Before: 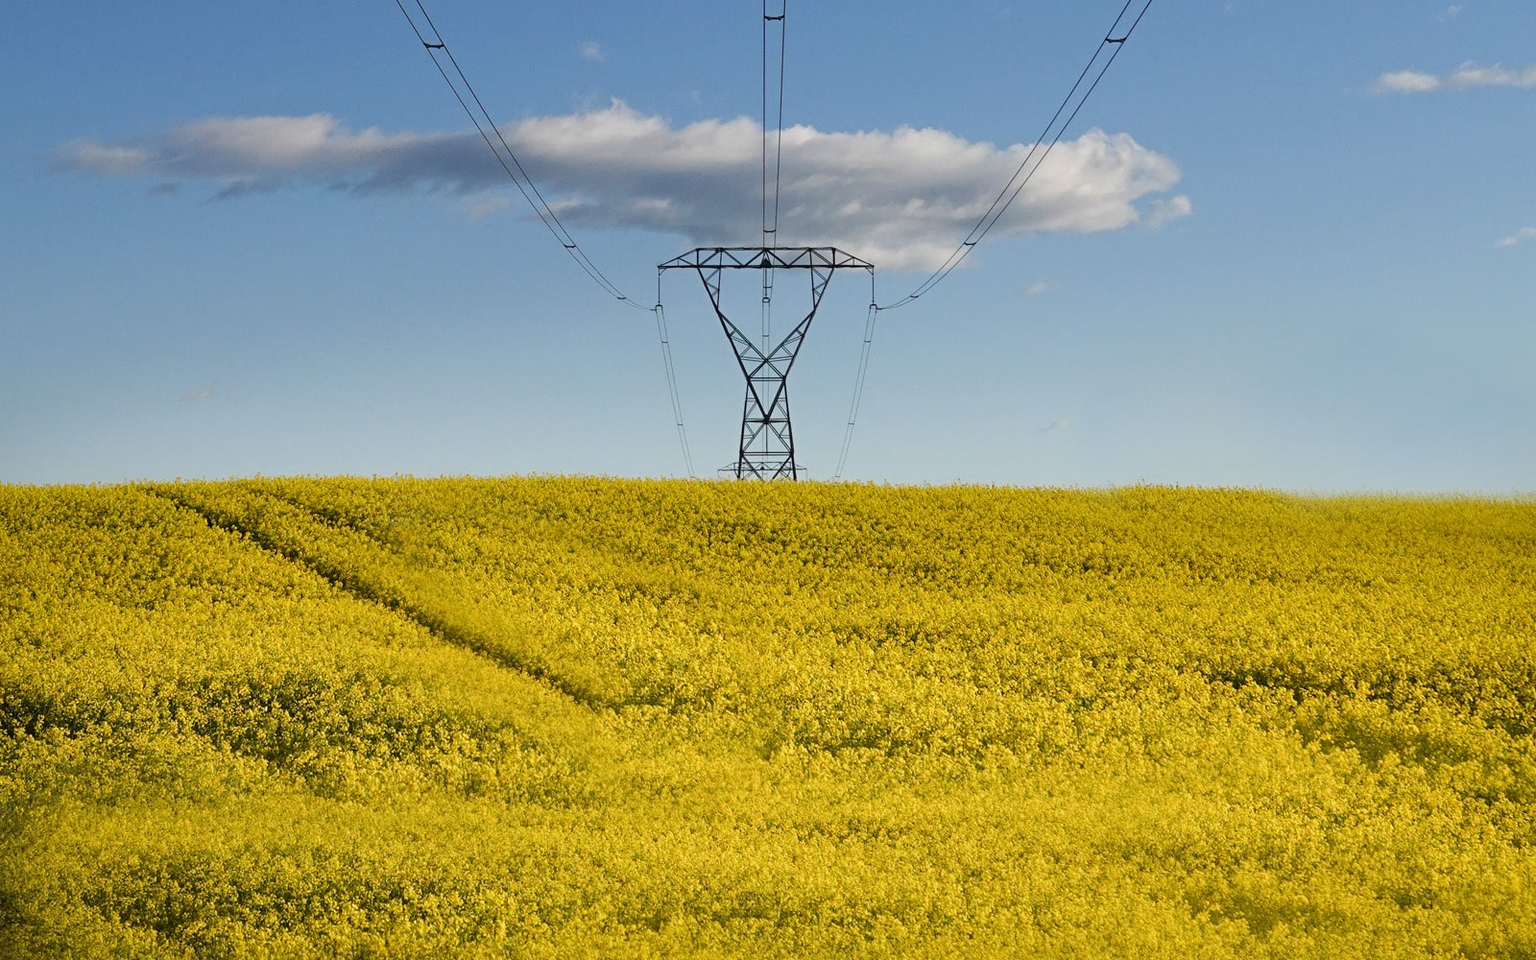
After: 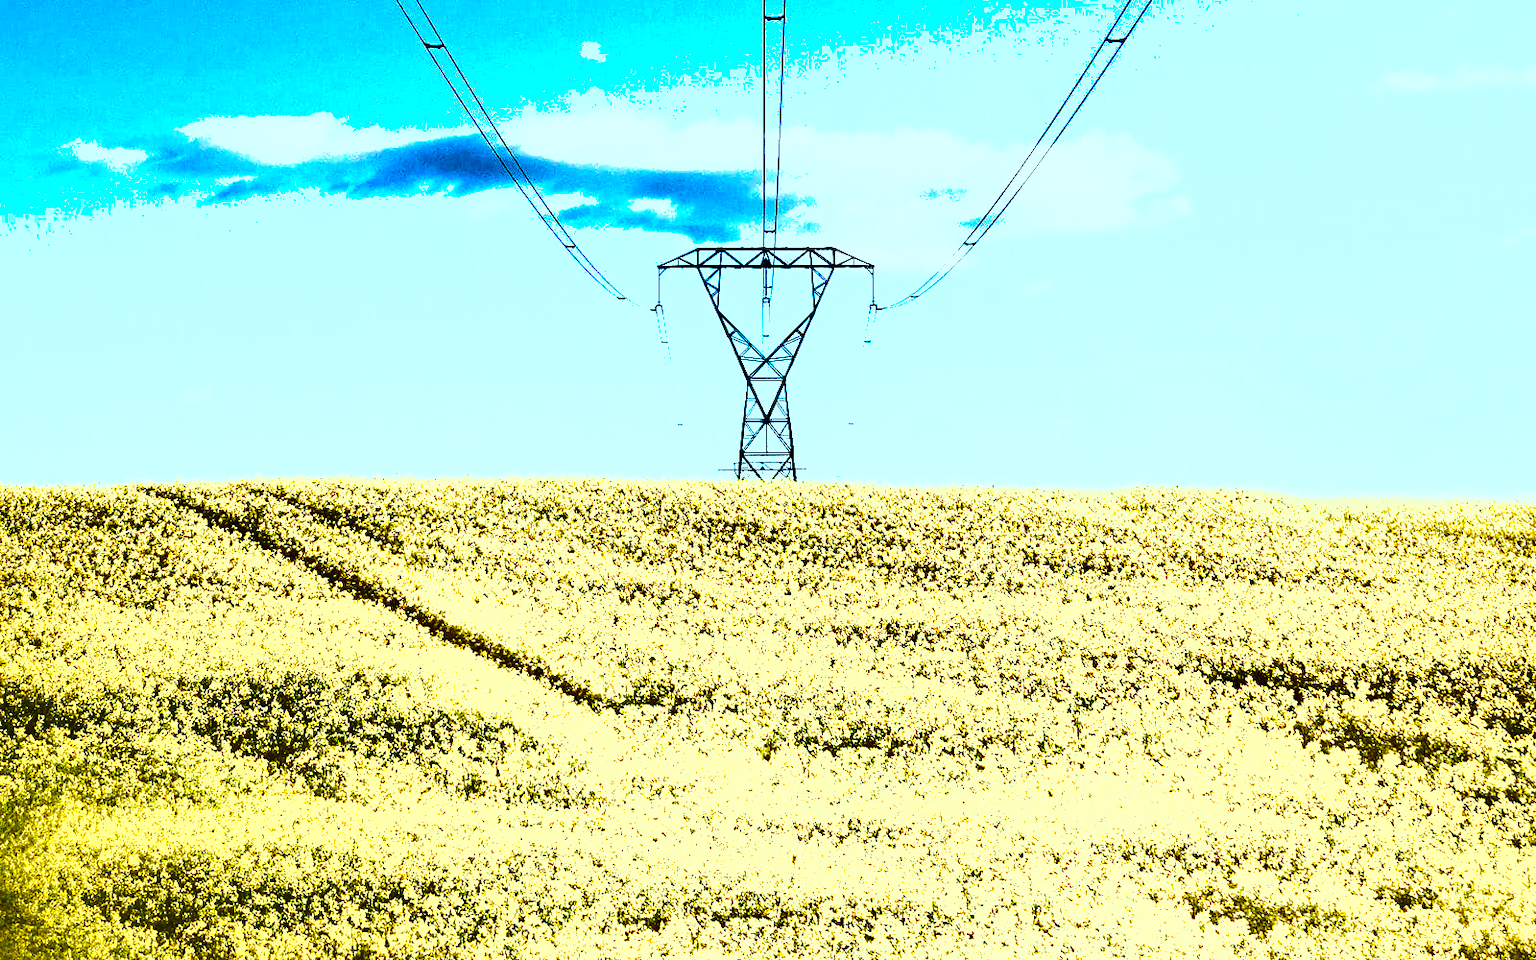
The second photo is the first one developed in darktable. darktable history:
exposure: black level correction 0, exposure 2 EV, compensate highlight preservation false
shadows and highlights: radius 108.52, shadows 44.07, highlights -67.8, low approximation 0.01, soften with gaussian
color balance rgb: linear chroma grading › global chroma 10%, perceptual saturation grading › global saturation 30%, global vibrance 10%
color correction: highlights a* -11.71, highlights b* -15.58
